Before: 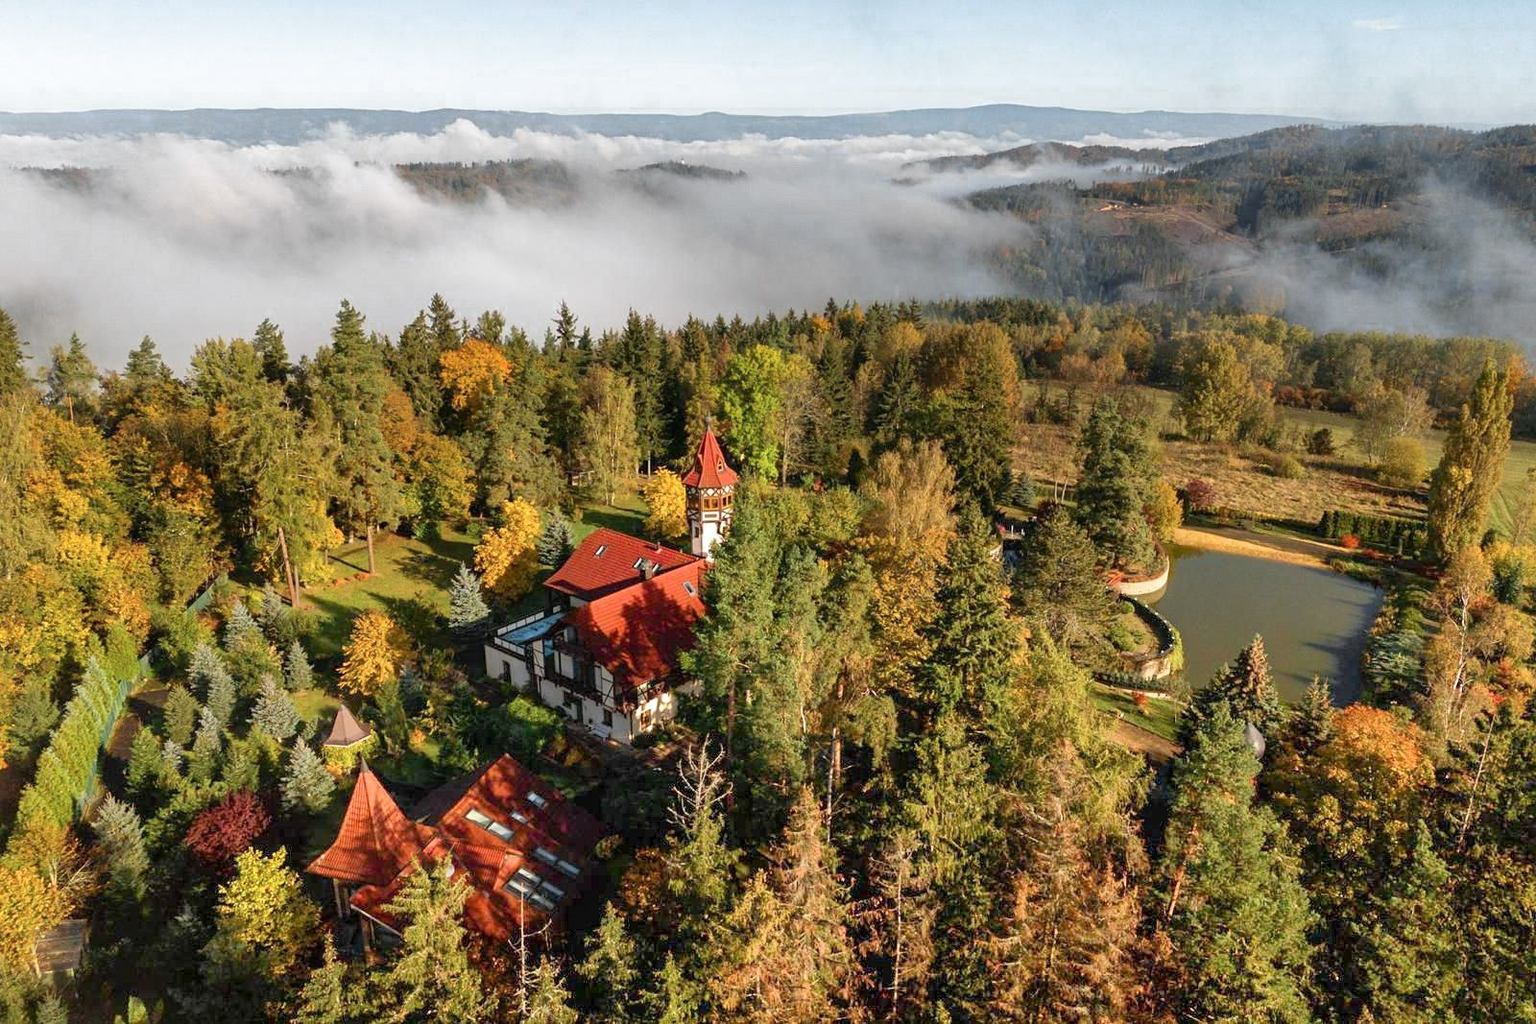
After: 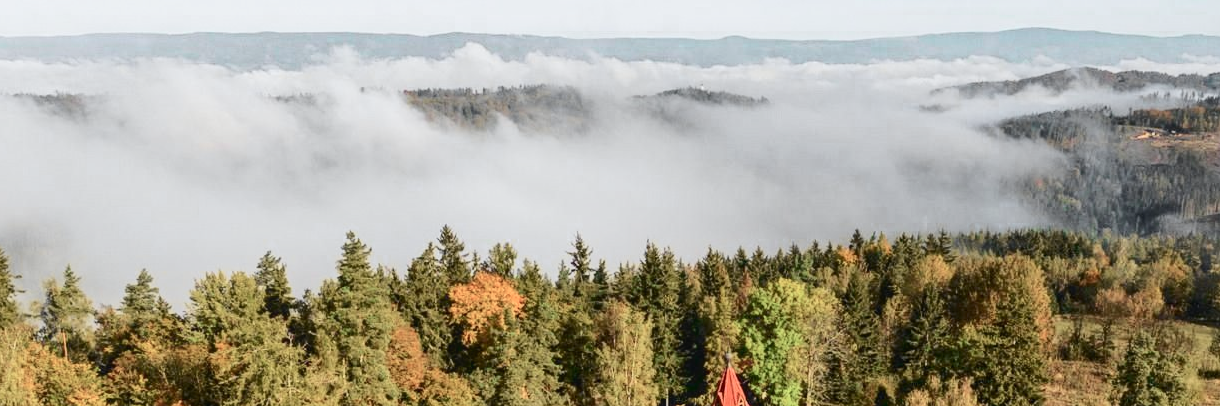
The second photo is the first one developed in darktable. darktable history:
tone curve: curves: ch0 [(0, 0.012) (0.052, 0.04) (0.107, 0.086) (0.276, 0.265) (0.461, 0.531) (0.718, 0.79) (0.921, 0.909) (0.999, 0.951)]; ch1 [(0, 0) (0.339, 0.298) (0.402, 0.363) (0.444, 0.415) (0.485, 0.469) (0.494, 0.493) (0.504, 0.501) (0.525, 0.534) (0.555, 0.587) (0.594, 0.647) (1, 1)]; ch2 [(0, 0) (0.48, 0.48) (0.504, 0.5) (0.535, 0.557) (0.581, 0.623) (0.649, 0.683) (0.824, 0.815) (1, 1)], color space Lab, independent channels, preserve colors none
local contrast: detail 110%
crop: left 0.579%, top 7.627%, right 23.167%, bottom 54.275%
contrast brightness saturation: contrast 0.1, saturation -0.36
